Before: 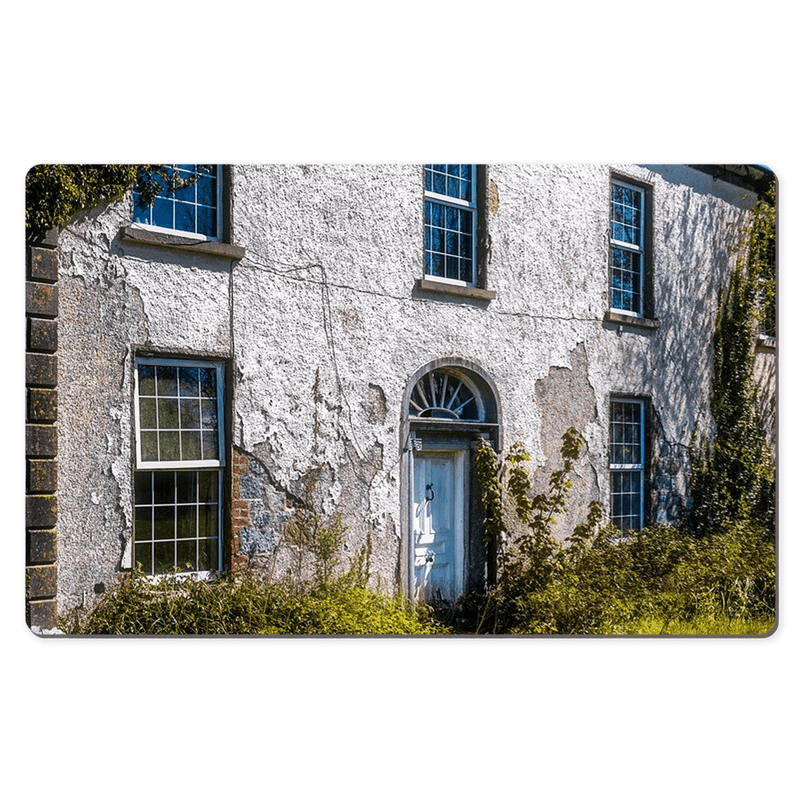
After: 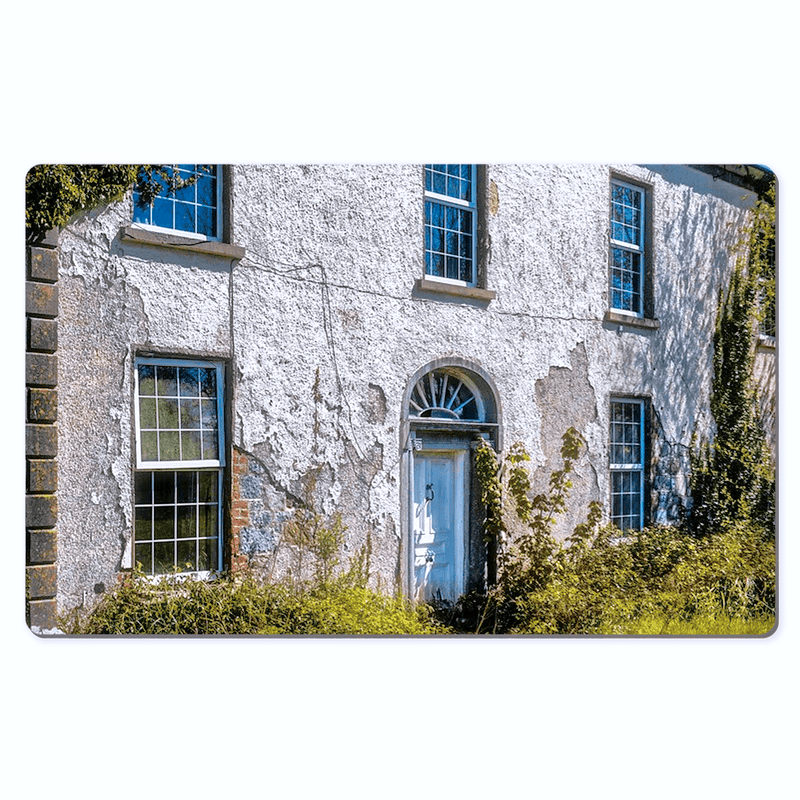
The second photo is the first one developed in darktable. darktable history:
tone equalizer: -7 EV 0.15 EV, -6 EV 0.6 EV, -5 EV 1.15 EV, -4 EV 1.33 EV, -3 EV 1.15 EV, -2 EV 0.6 EV, -1 EV 0.15 EV, mask exposure compensation -0.5 EV
color correction: highlights a* -0.137, highlights b* -5.91, shadows a* -0.137, shadows b* -0.137
